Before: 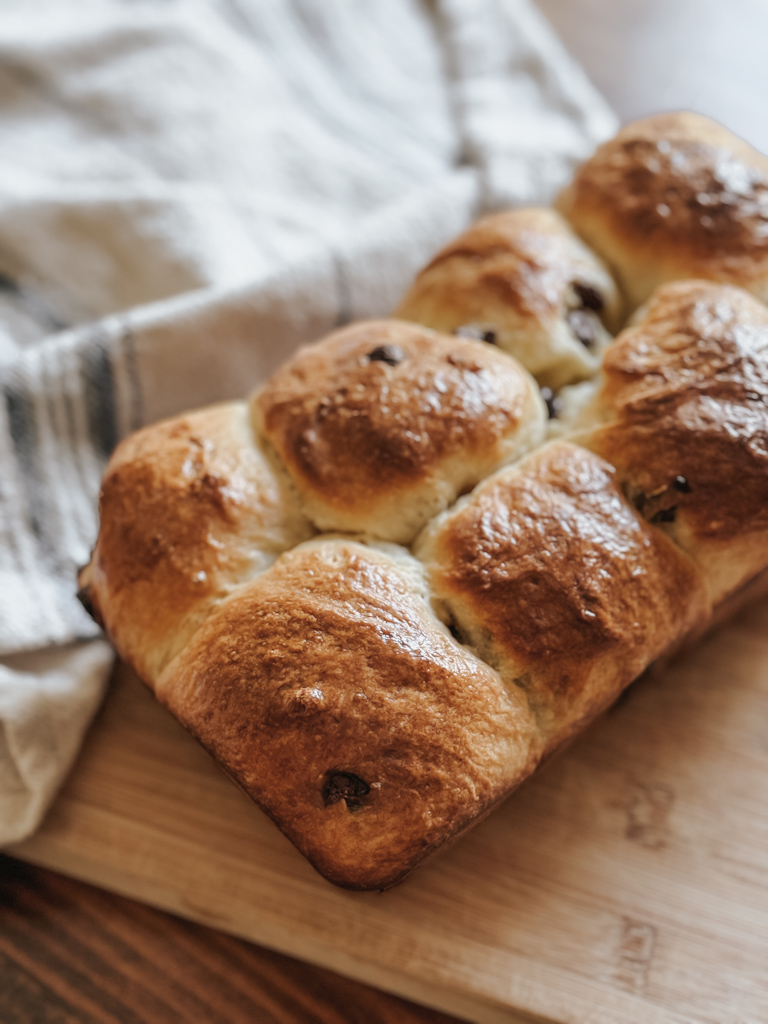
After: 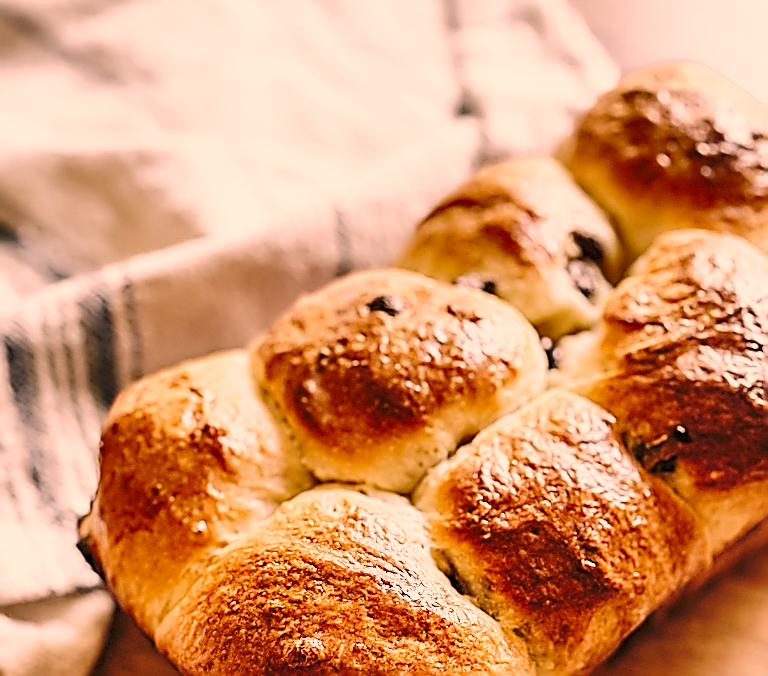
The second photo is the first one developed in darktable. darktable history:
shadows and highlights: shadows 33.51, highlights -47.18, compress 49.94%, soften with gaussian
crop and rotate: top 4.899%, bottom 28.99%
color correction: highlights a* 20.49, highlights b* 19.58
sharpen: amount 1.984
base curve: curves: ch0 [(0, 0) (0.032, 0.037) (0.105, 0.228) (0.435, 0.76) (0.856, 0.983) (1, 1)], preserve colors none
